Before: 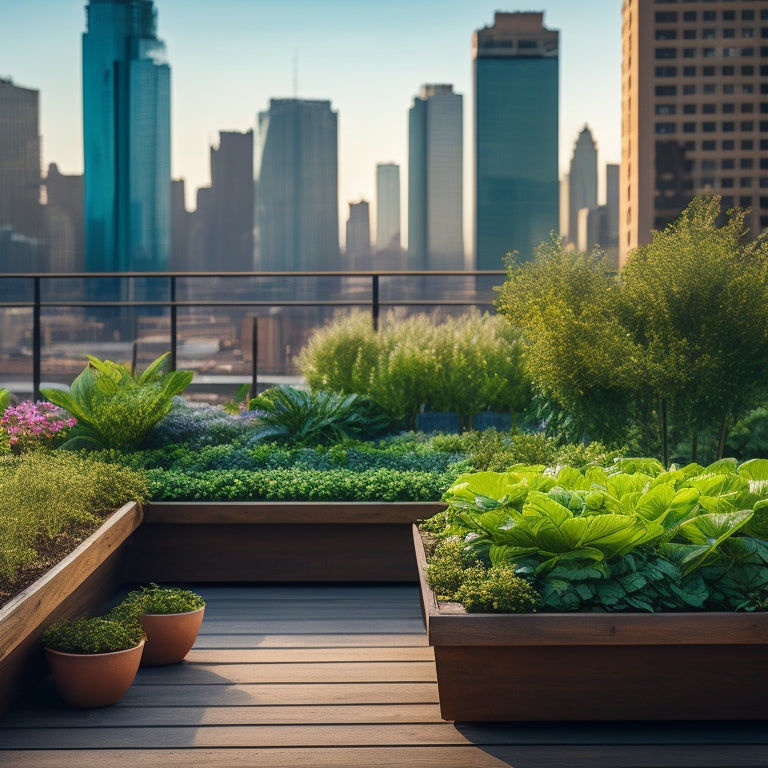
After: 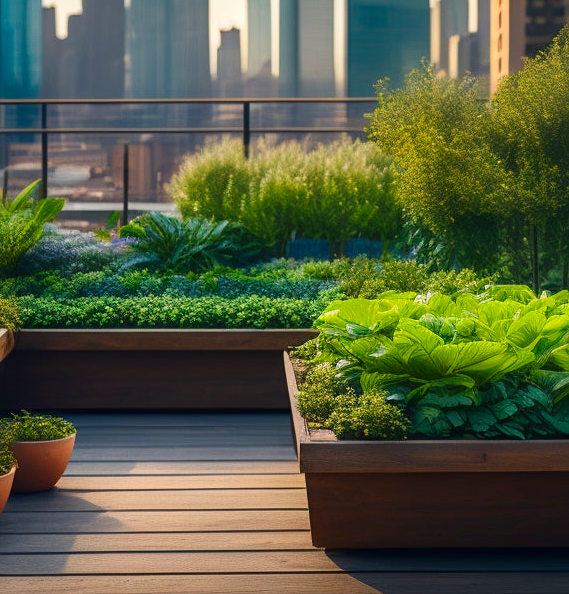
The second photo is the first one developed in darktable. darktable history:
crop: left 16.856%, top 22.593%, right 8.992%
contrast brightness saturation: contrast 0.092, saturation 0.276
levels: white 99.9%
